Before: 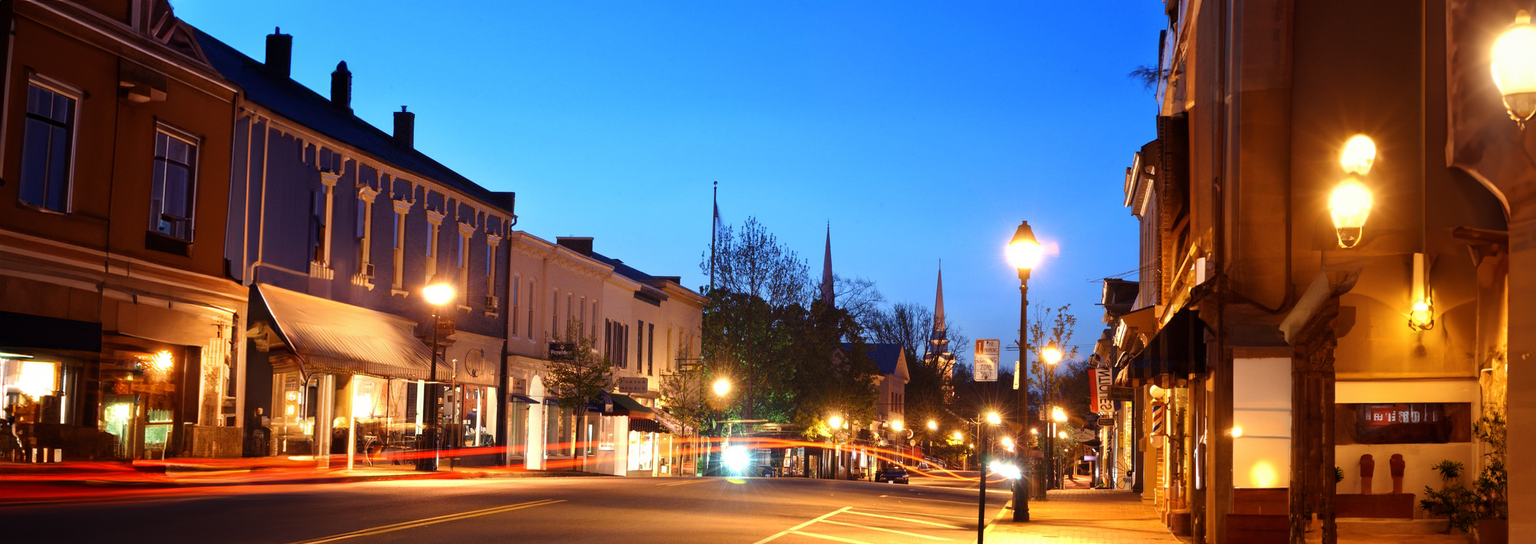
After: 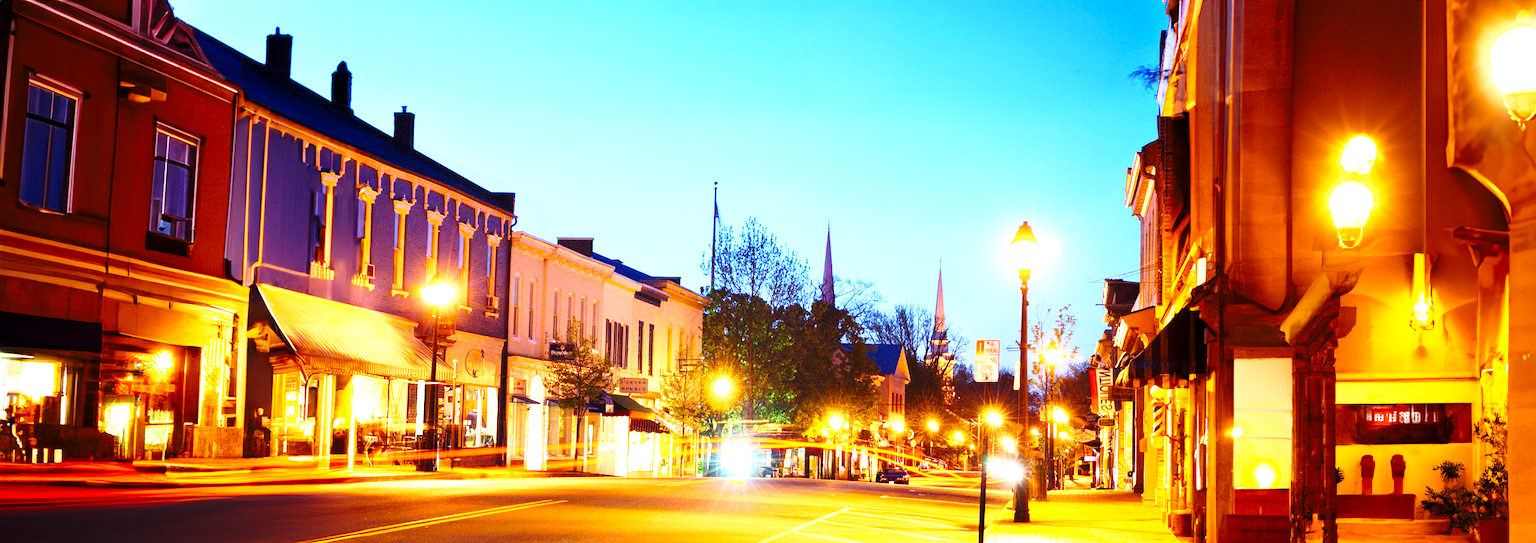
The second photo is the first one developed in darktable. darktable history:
exposure: black level correction 0.001, exposure 1.036 EV, compensate highlight preservation false
shadows and highlights: shadows 1.23, highlights 40.07
color balance rgb: perceptual saturation grading › global saturation 30.326%, global vibrance 9.549%
base curve: curves: ch0 [(0, 0) (0.028, 0.03) (0.121, 0.232) (0.46, 0.748) (0.859, 0.968) (1, 1)], preserve colors none
